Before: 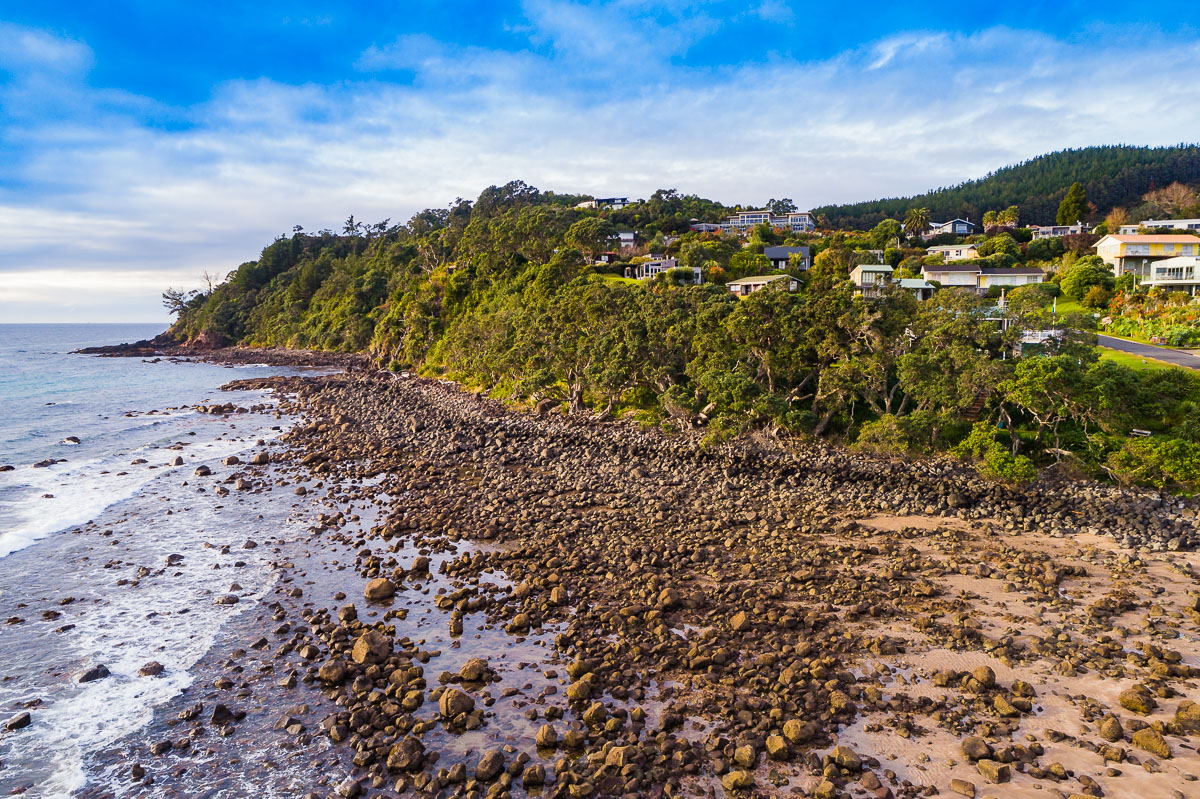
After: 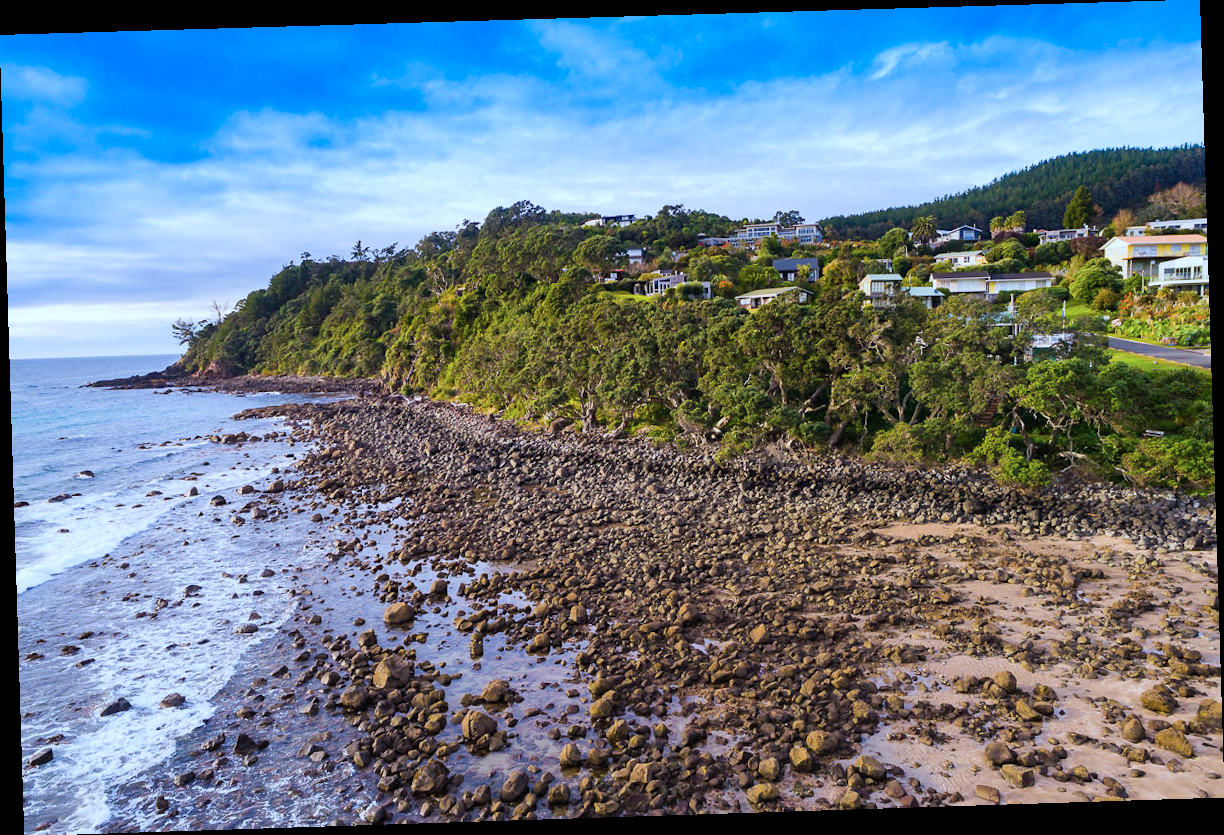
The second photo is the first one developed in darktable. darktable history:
rotate and perspective: rotation -1.77°, lens shift (horizontal) 0.004, automatic cropping off
color calibration: illuminant as shot in camera, x 0.378, y 0.381, temperature 4093.13 K, saturation algorithm version 1 (2020)
